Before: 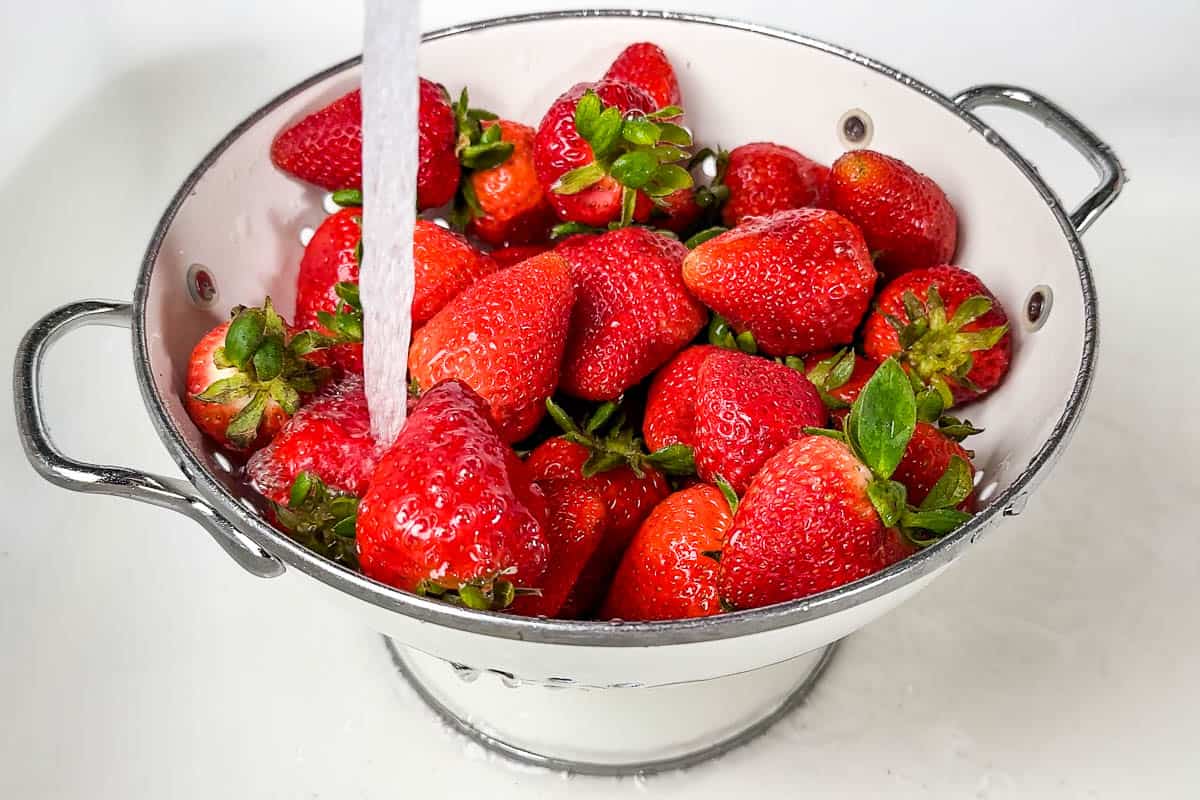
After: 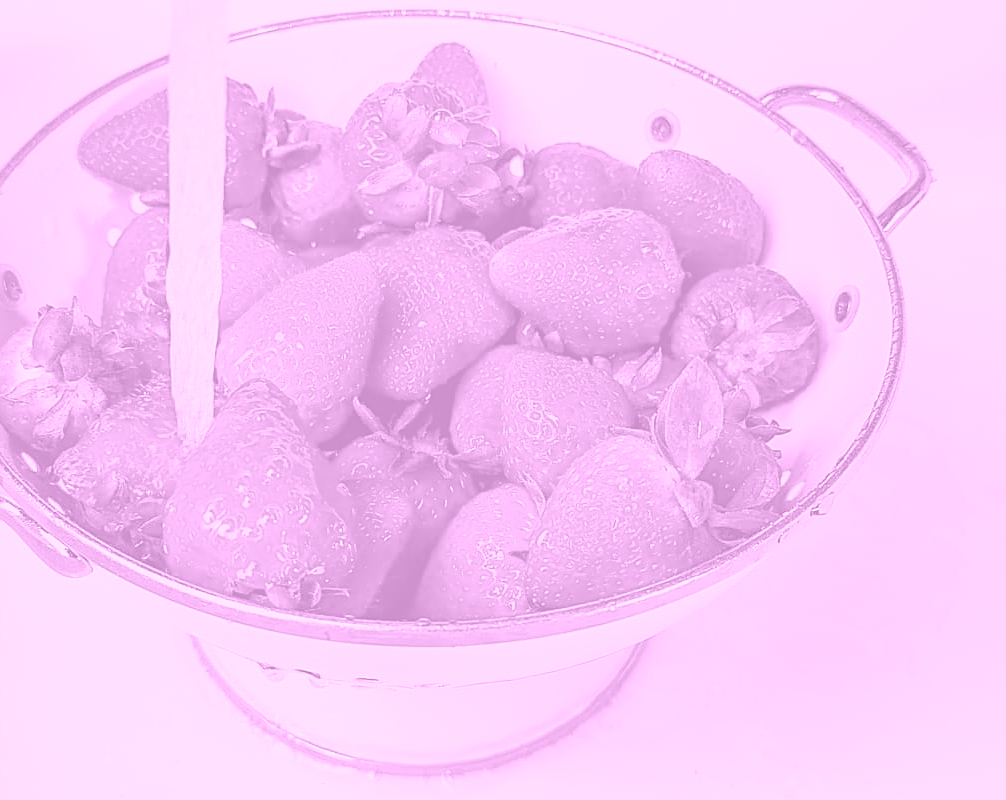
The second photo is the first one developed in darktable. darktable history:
crop: left 16.145%
sharpen: on, module defaults
colorize: hue 331.2°, saturation 69%, source mix 30.28%, lightness 69.02%, version 1
